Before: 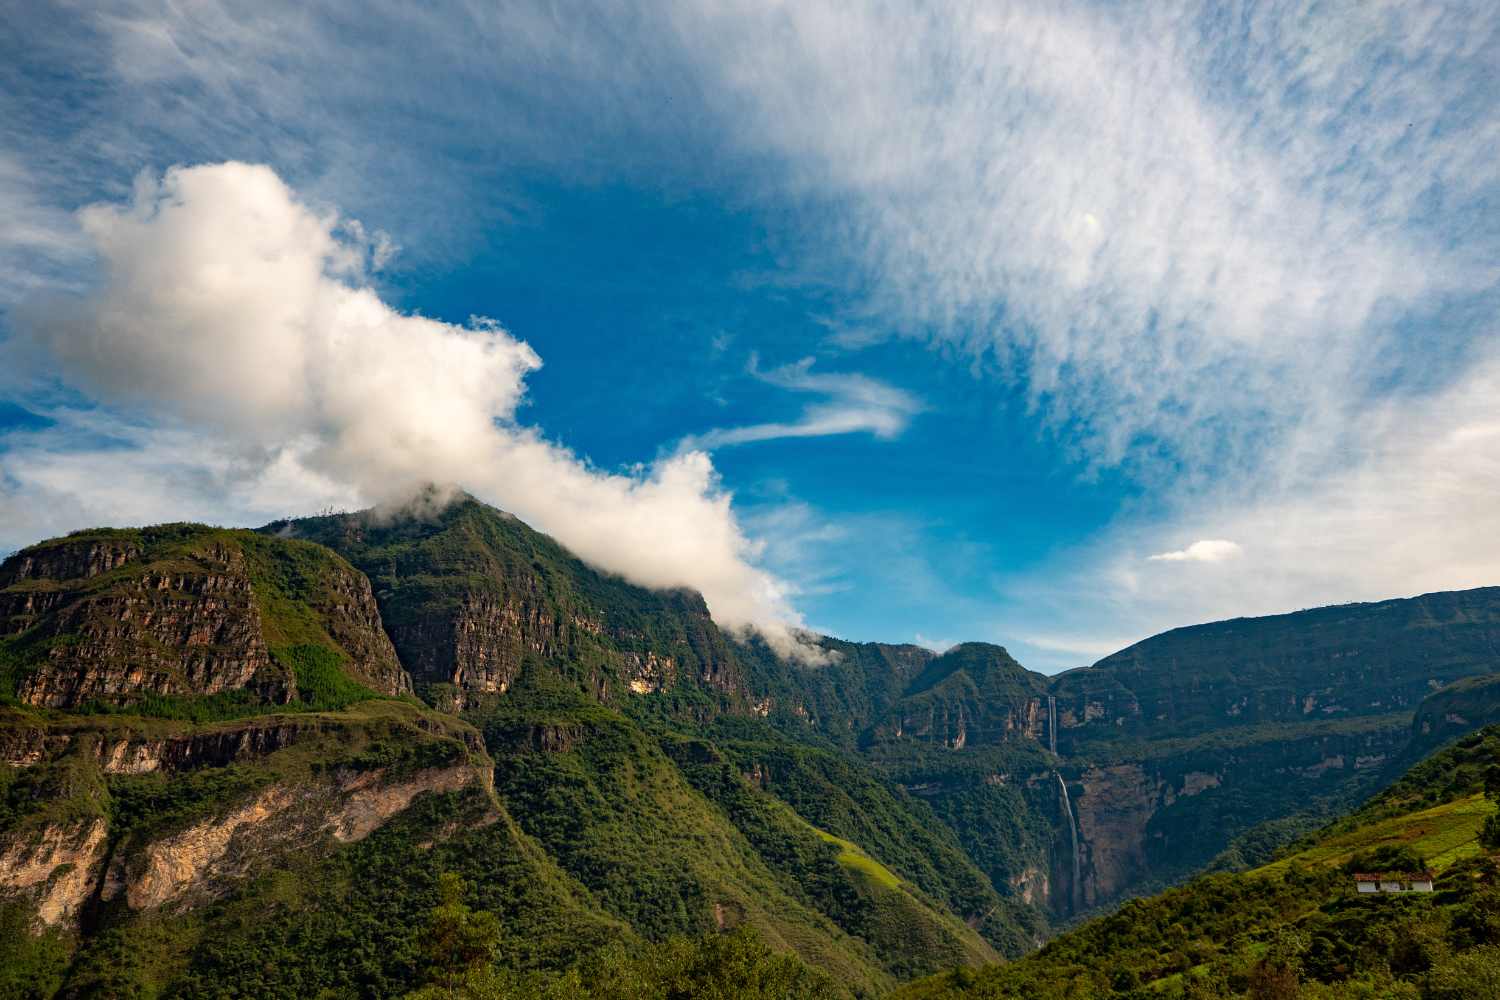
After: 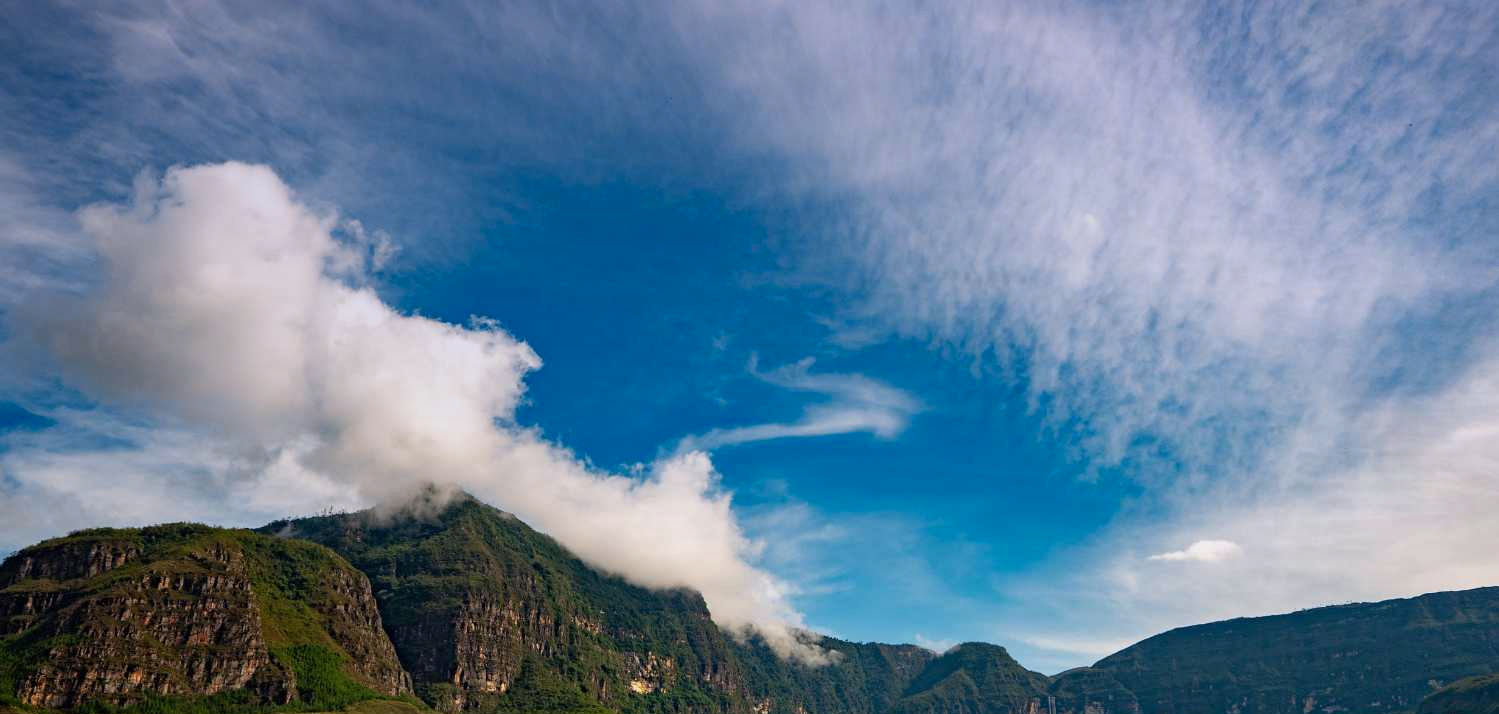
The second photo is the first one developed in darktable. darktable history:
crop: bottom 28.576%
graduated density: hue 238.83°, saturation 50%
